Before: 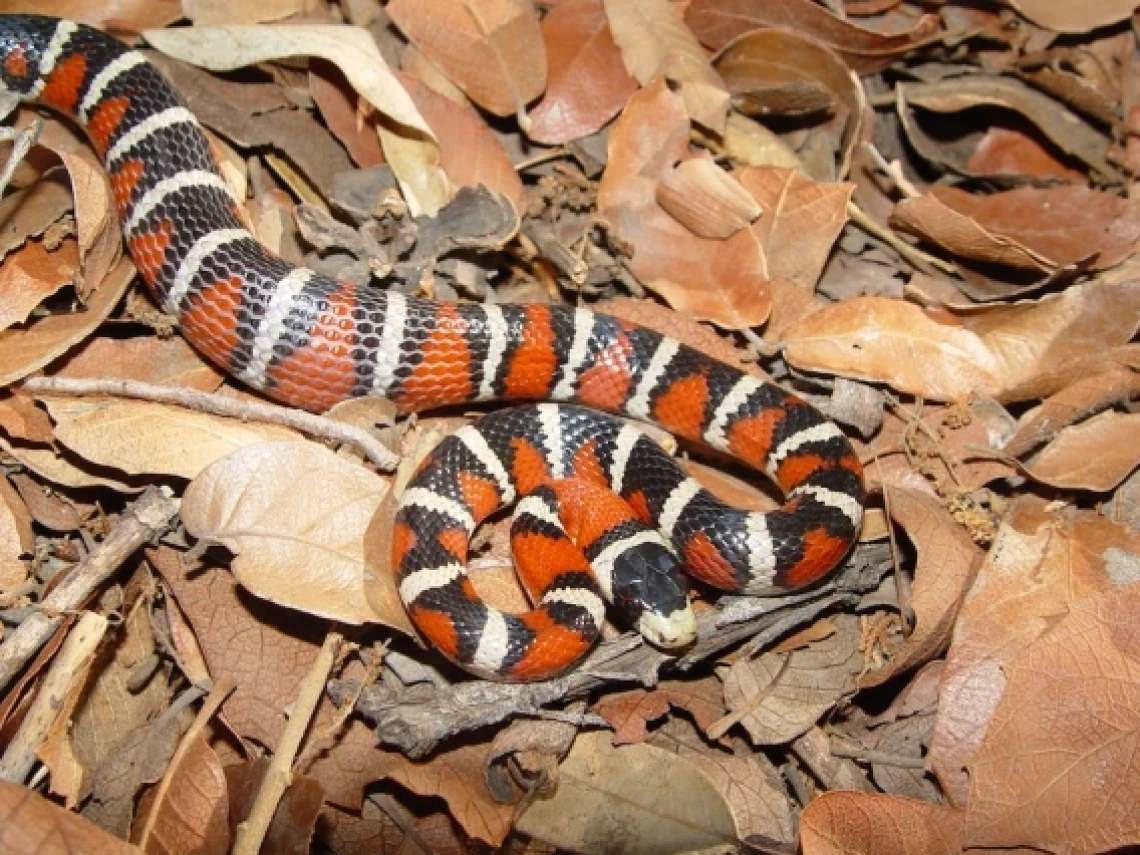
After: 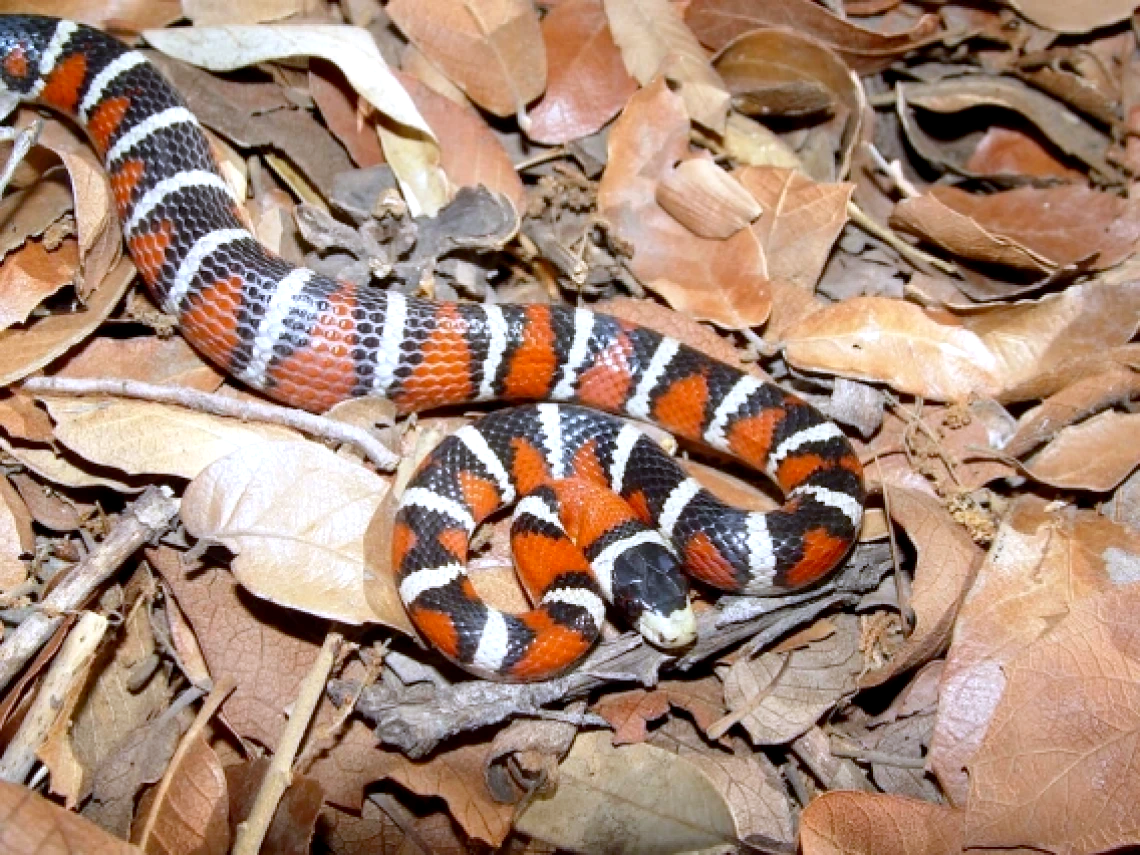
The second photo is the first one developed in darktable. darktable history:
white balance: red 0.948, green 1.02, blue 1.176
exposure: black level correction 0.005, exposure 0.286 EV, compensate highlight preservation false
